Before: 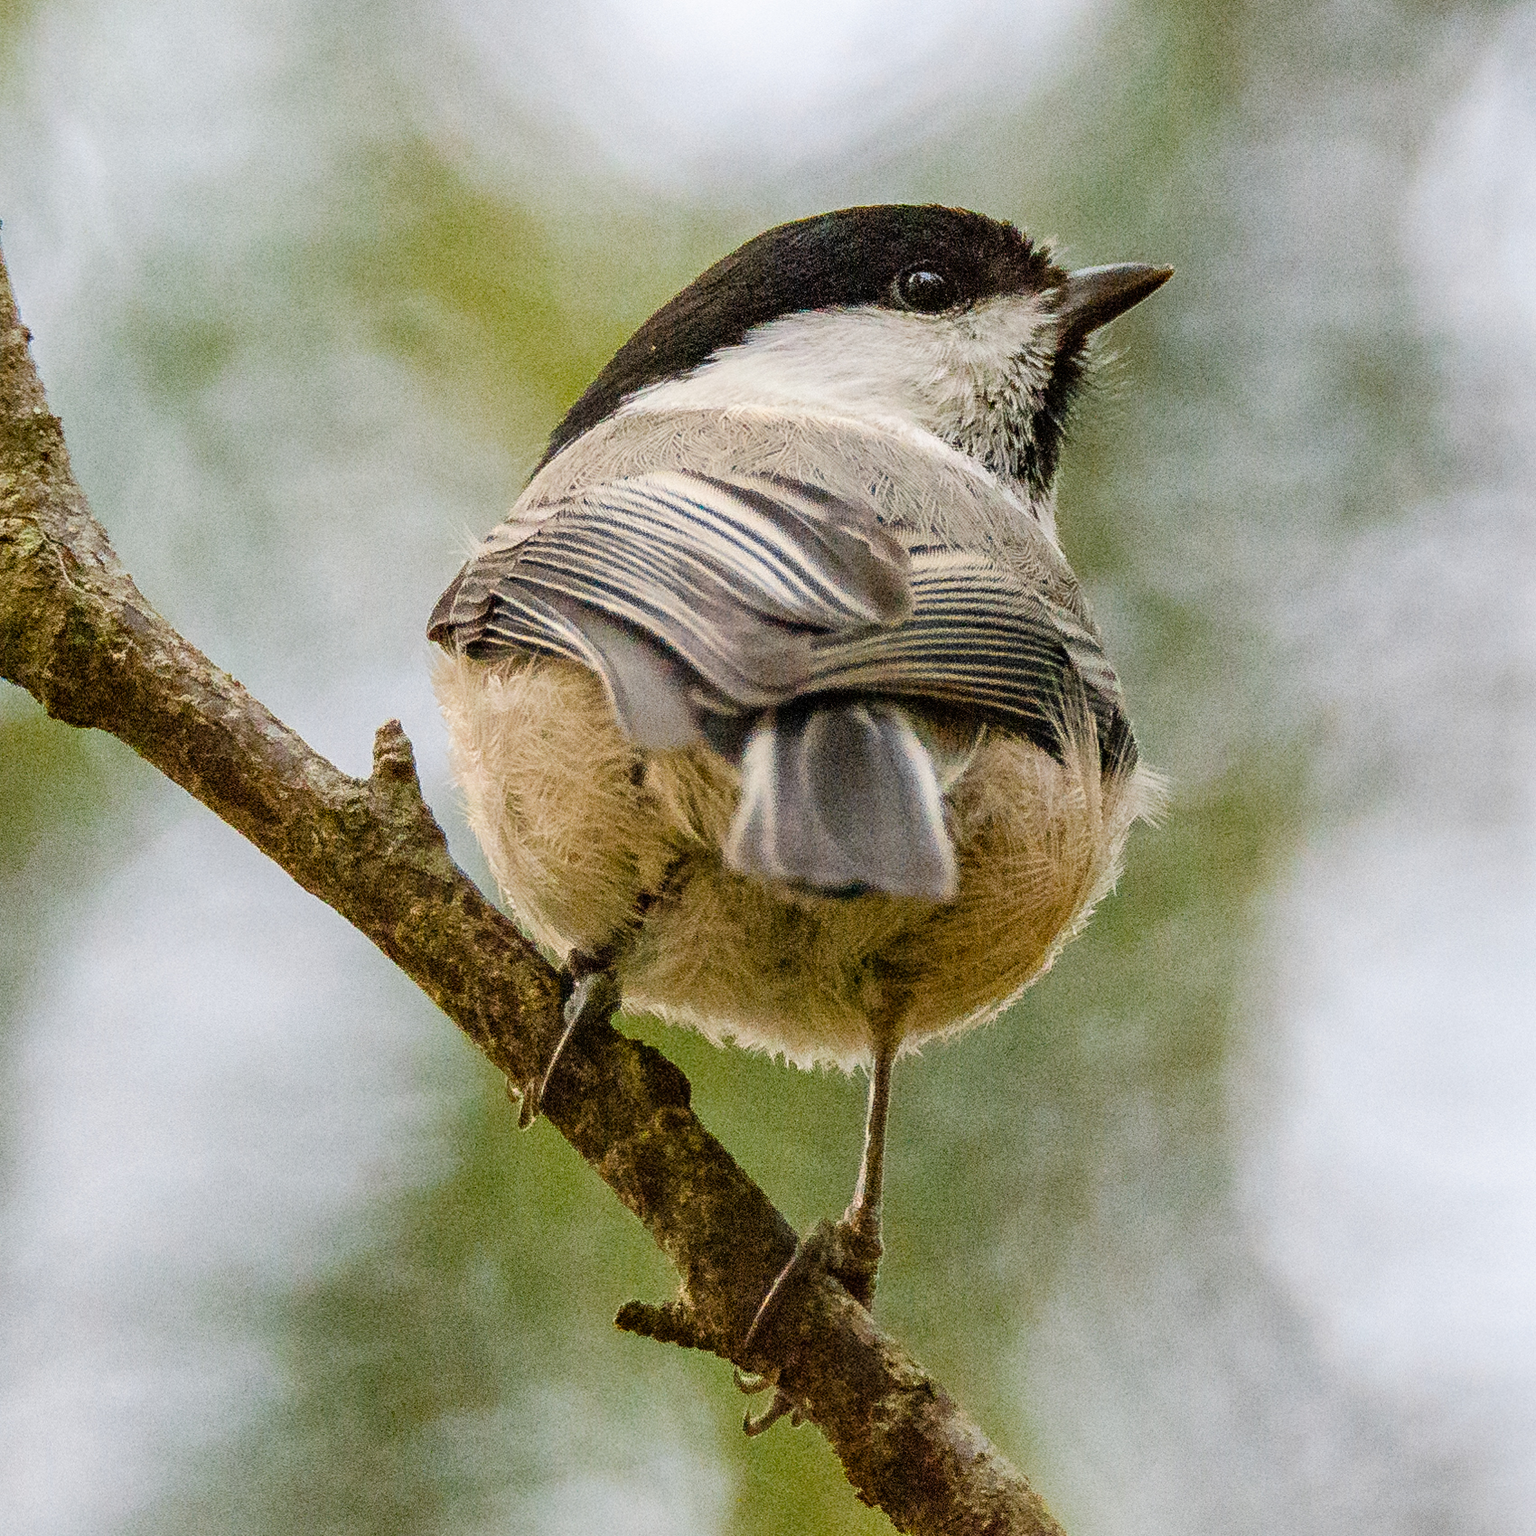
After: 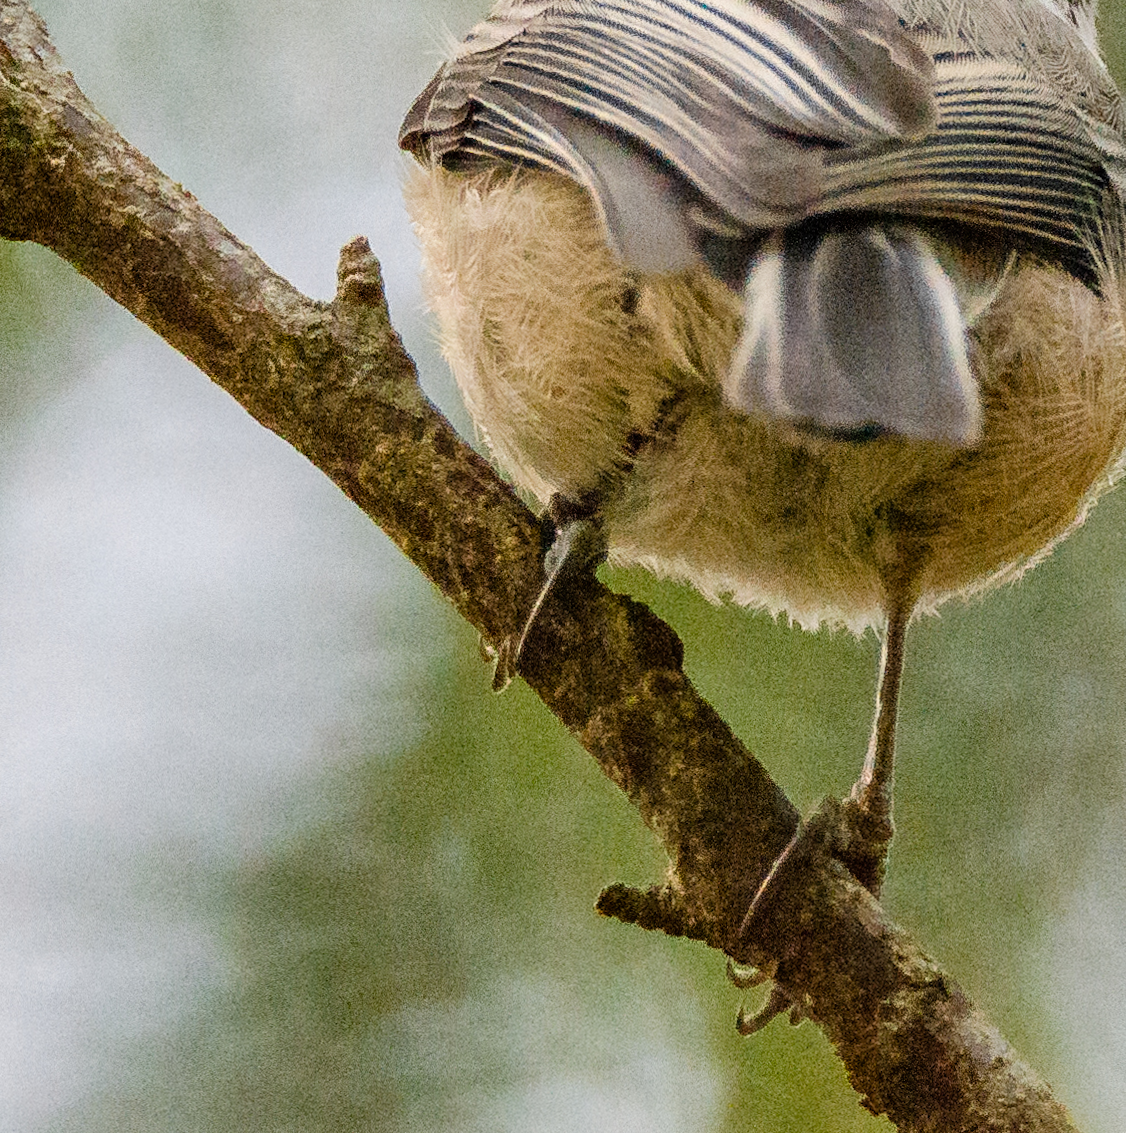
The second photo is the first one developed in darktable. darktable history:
crop and rotate: angle -0.812°, left 3.847%, top 32.357%, right 28.938%
